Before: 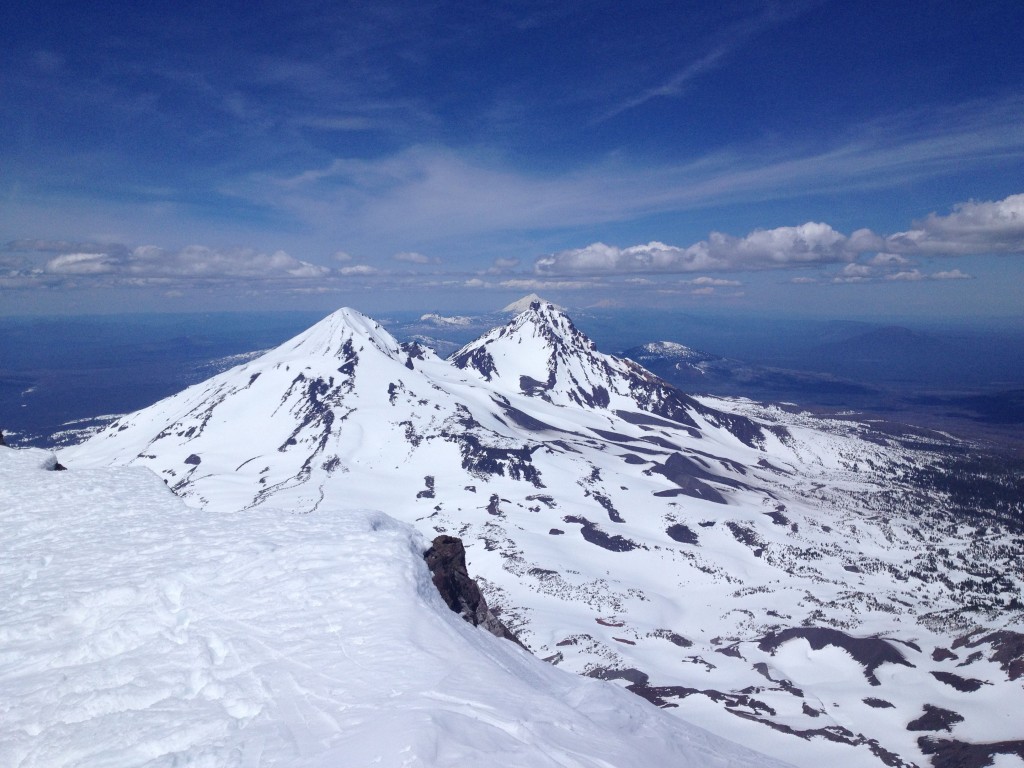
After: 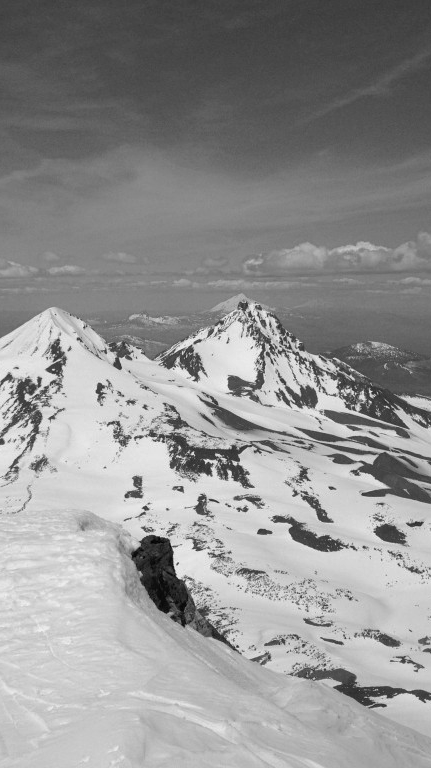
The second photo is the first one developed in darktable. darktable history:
base curve: curves: ch0 [(0, 0) (0.74, 0.67) (1, 1)]
exposure: black level correction 0.009, exposure 0.014 EV, compensate highlight preservation false
crop: left 28.583%, right 29.231%
color calibration: output gray [0.31, 0.36, 0.33, 0], gray › normalize channels true, illuminant same as pipeline (D50), adaptation XYZ, x 0.346, y 0.359, gamut compression 0
white balance: red 1, blue 1
haze removal: strength 0.1, compatibility mode true, adaptive false
